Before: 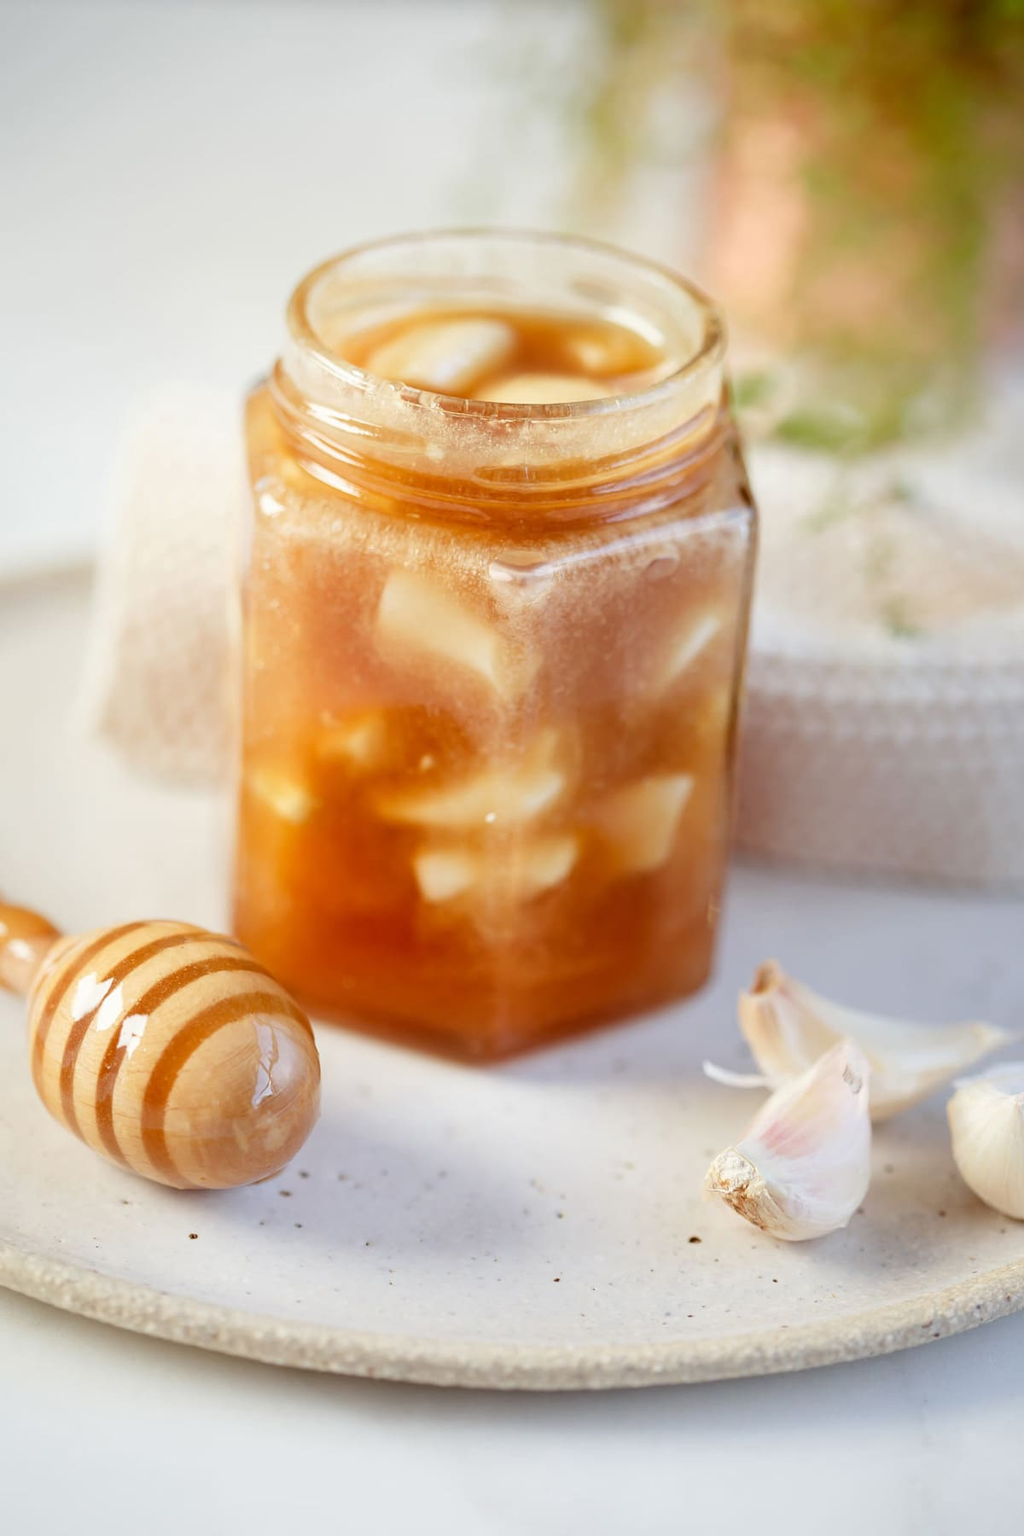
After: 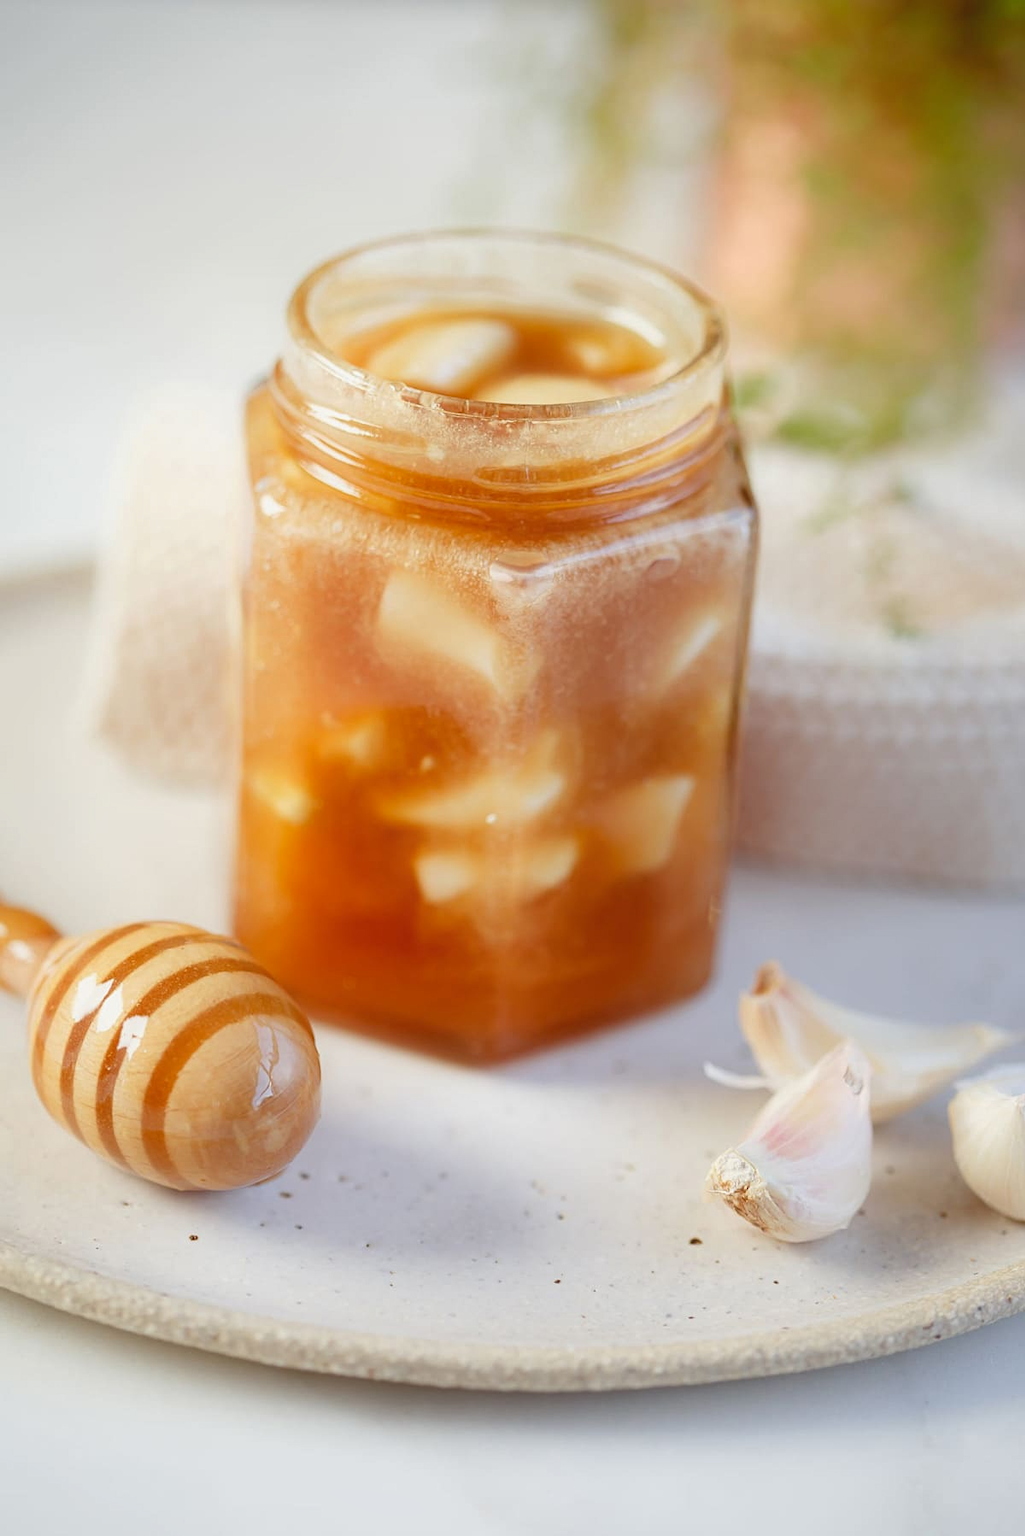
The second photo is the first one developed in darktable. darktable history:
shadows and highlights: shadows 37.27, highlights -28.18, soften with gaussian
crop: bottom 0.071%
contrast equalizer: y [[0.5, 0.486, 0.447, 0.446, 0.489, 0.5], [0.5 ×6], [0.5 ×6], [0 ×6], [0 ×6]]
